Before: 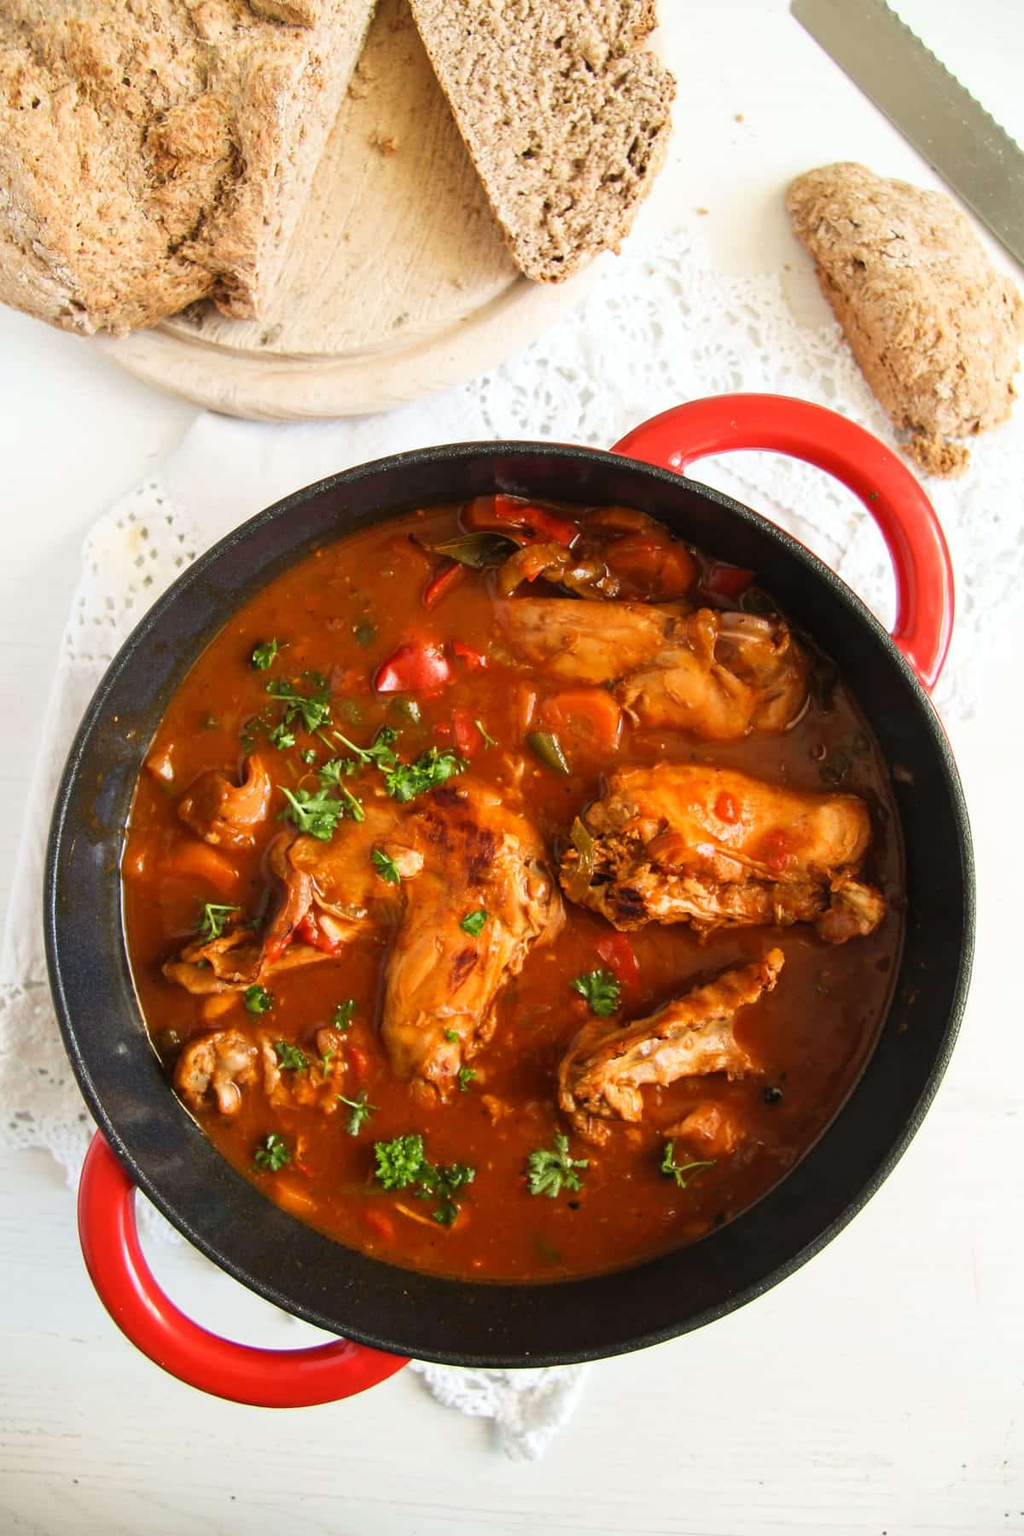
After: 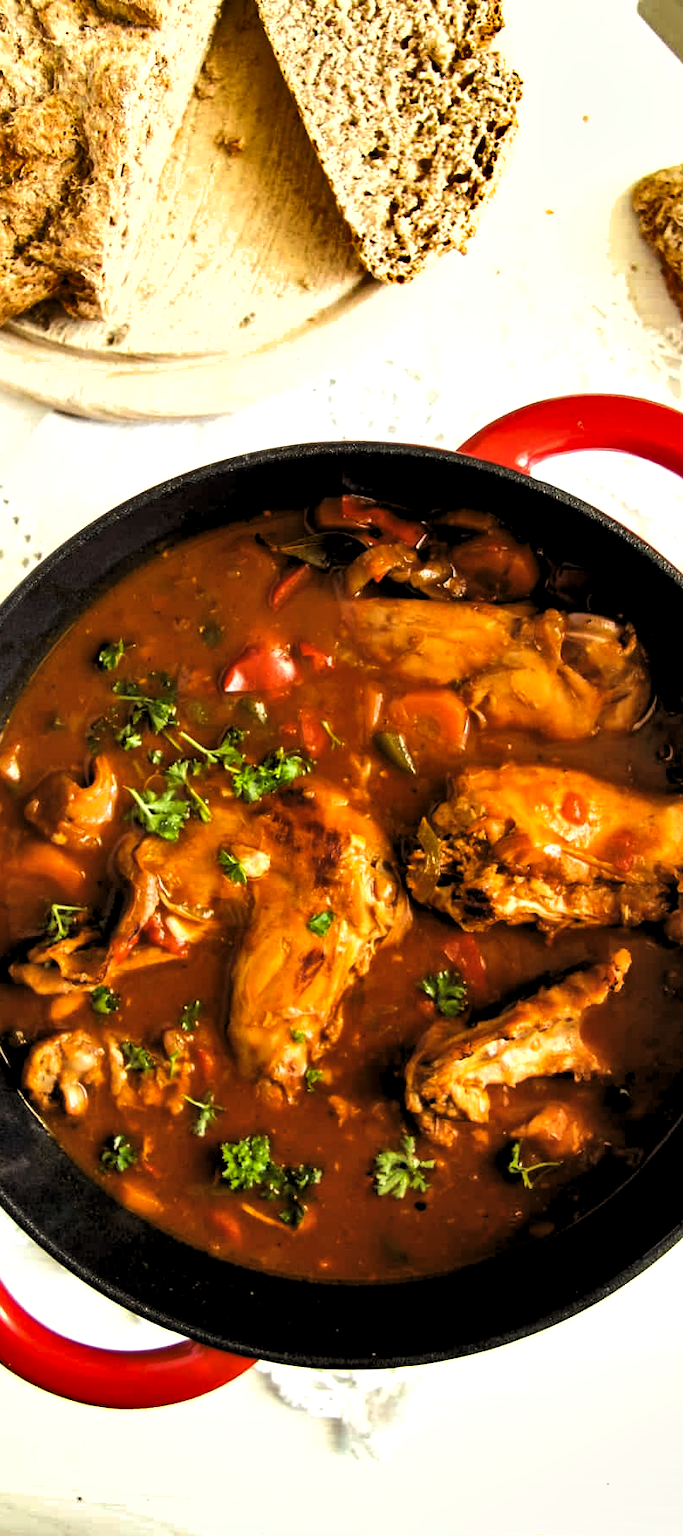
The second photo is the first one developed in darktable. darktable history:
shadows and highlights: low approximation 0.01, soften with gaussian
levels: mode automatic, black 8.55%
tone equalizer: -8 EV -0.401 EV, -7 EV -0.381 EV, -6 EV -0.347 EV, -5 EV -0.258 EV, -3 EV 0.236 EV, -2 EV 0.349 EV, -1 EV 0.394 EV, +0 EV 0.43 EV
crop and rotate: left 15.025%, right 18.162%
color balance rgb: power › chroma 0.674%, power › hue 60°, highlights gain › luminance 6.034%, highlights gain › chroma 2.524%, highlights gain › hue 89.72°, perceptual saturation grading › global saturation 9.98%
